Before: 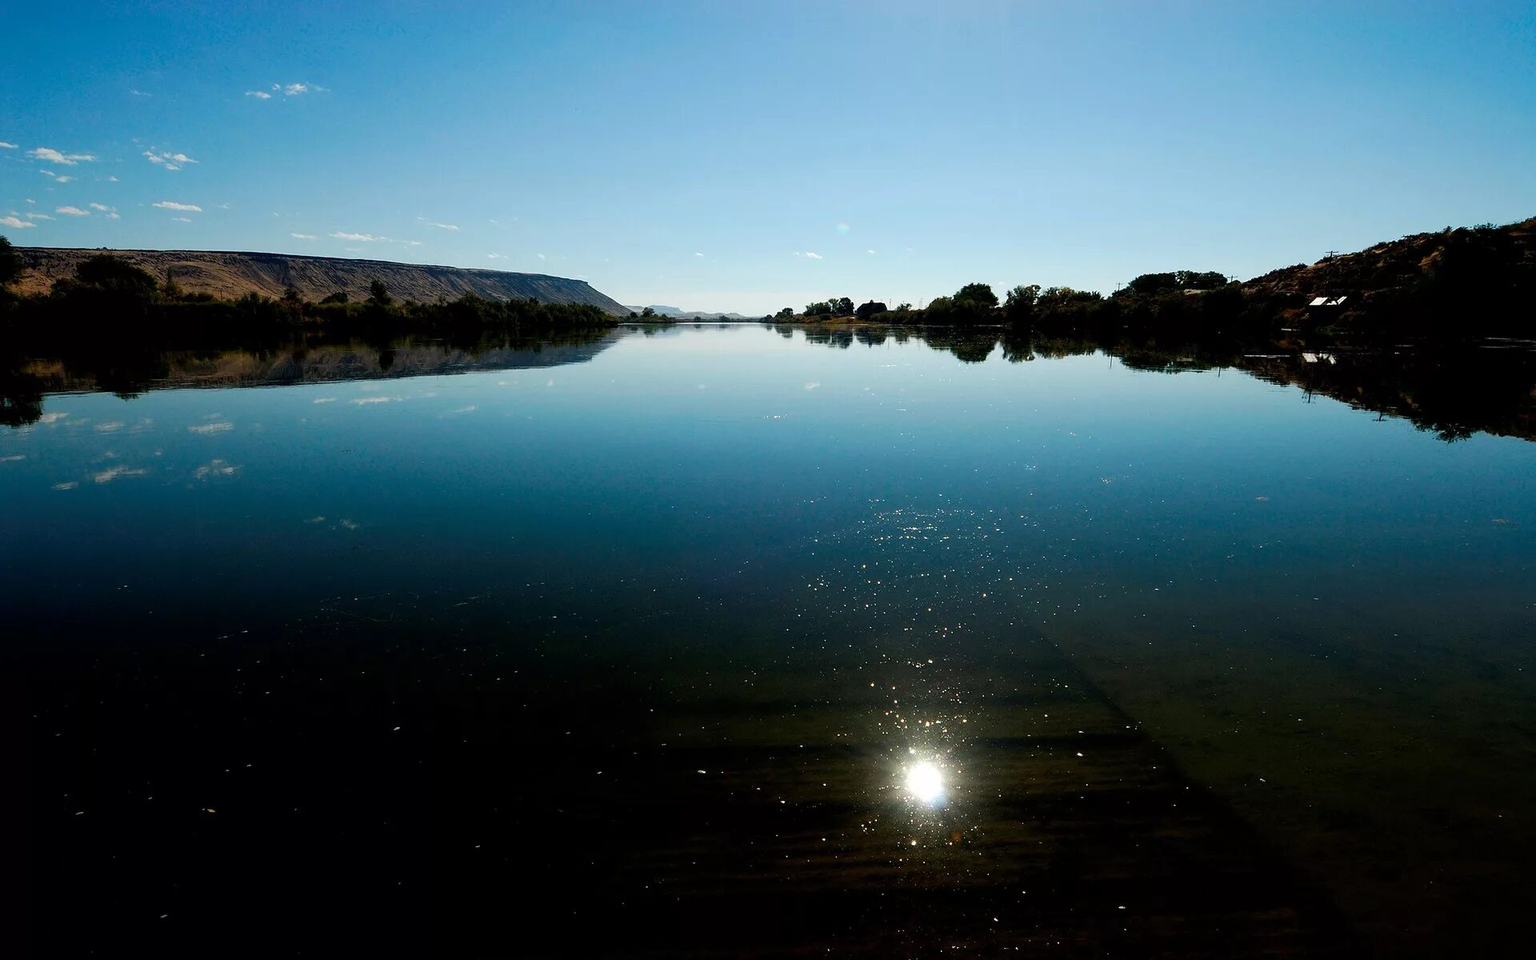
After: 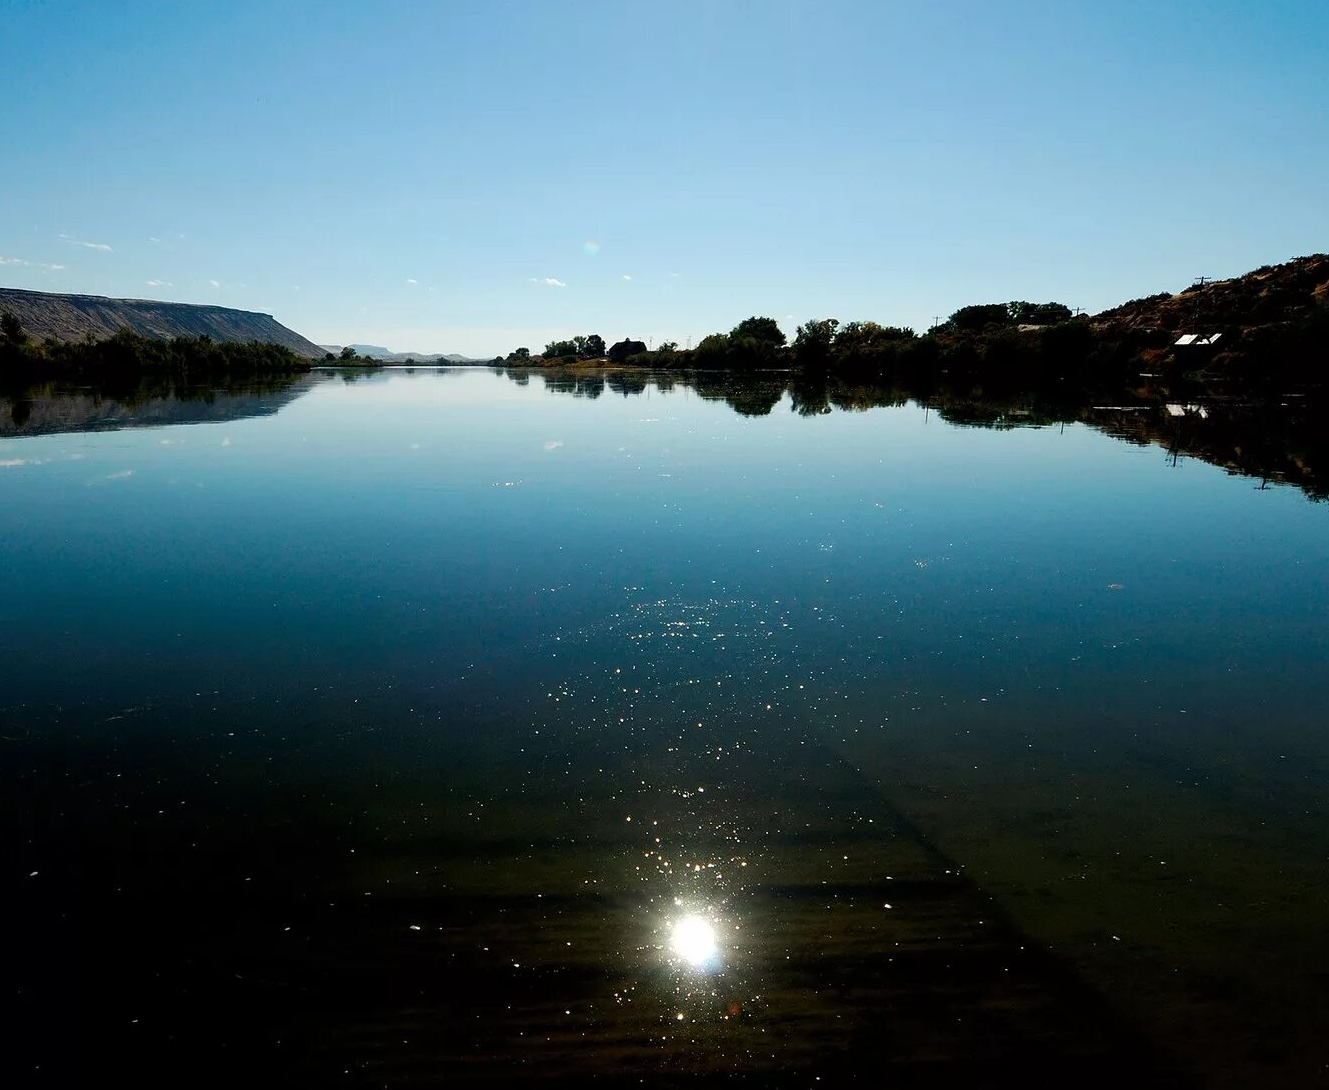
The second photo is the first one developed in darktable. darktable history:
crop and rotate: left 24.113%, top 3.101%, right 6.634%, bottom 6.06%
